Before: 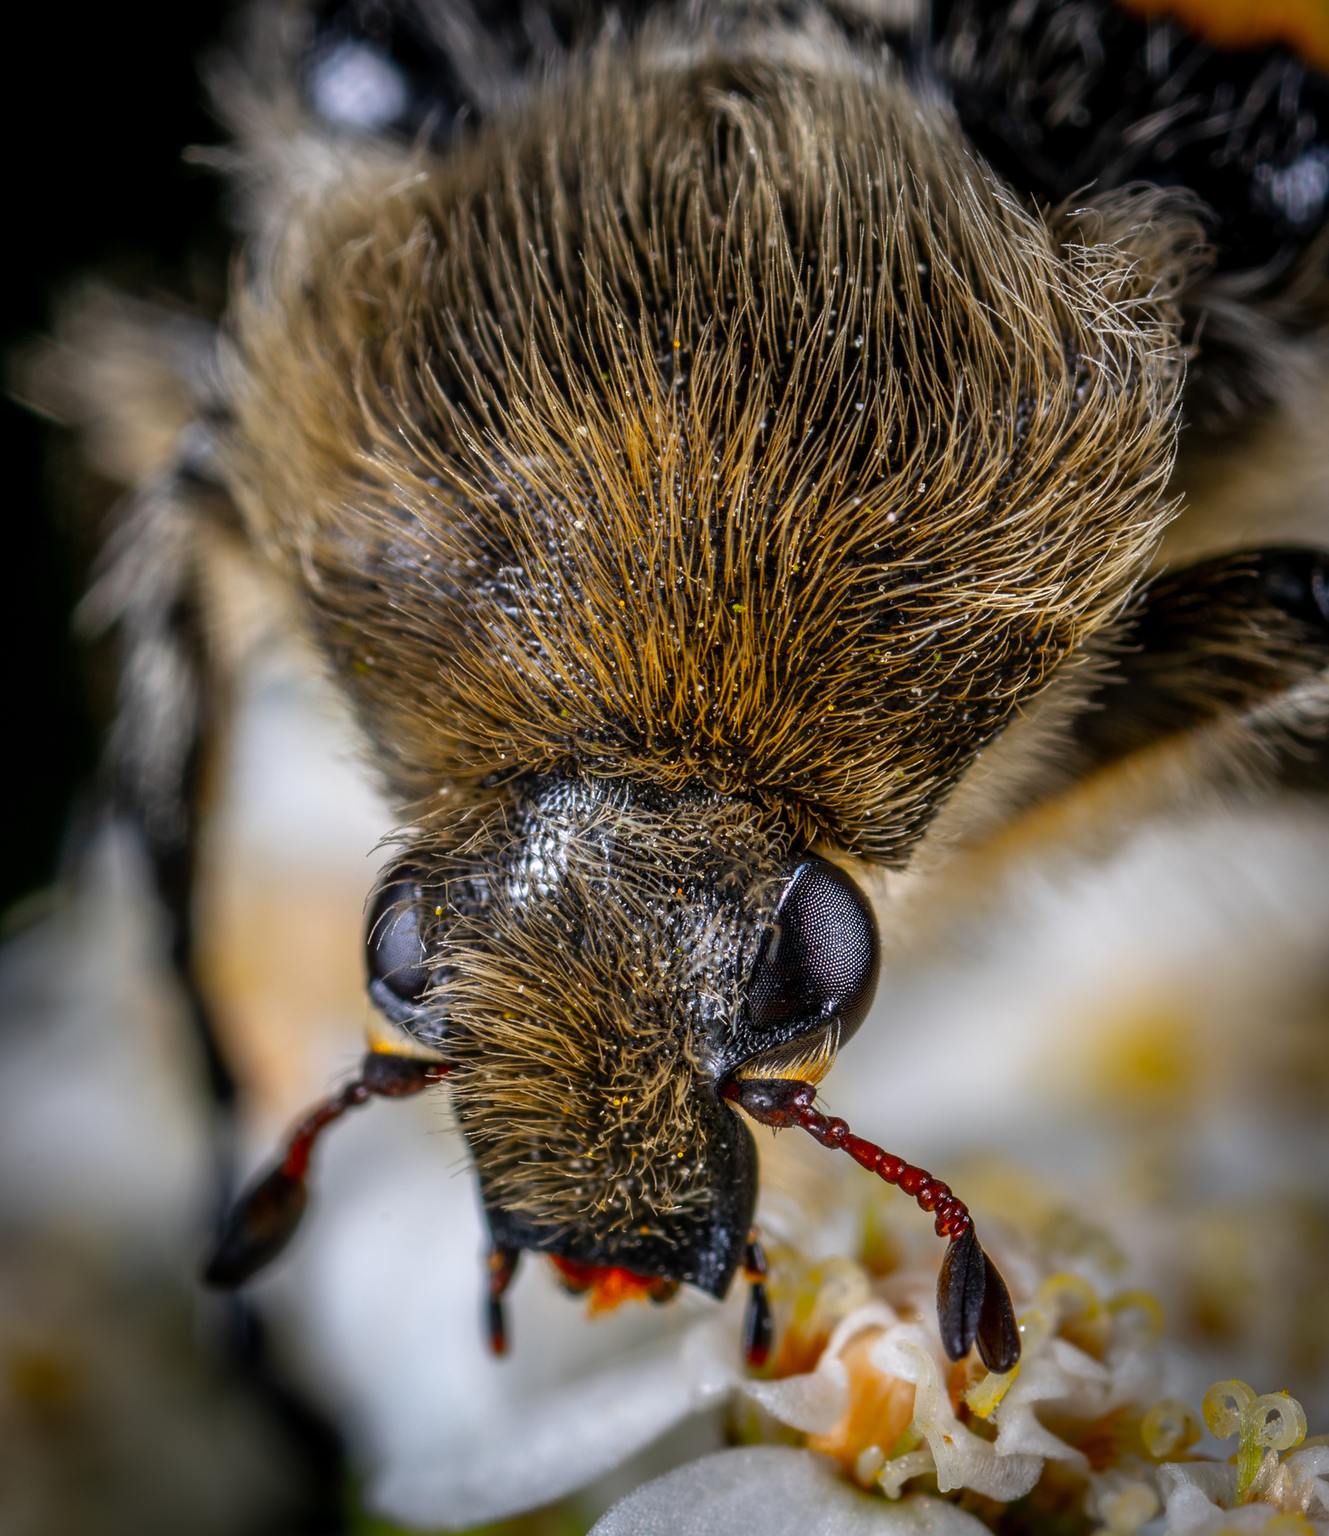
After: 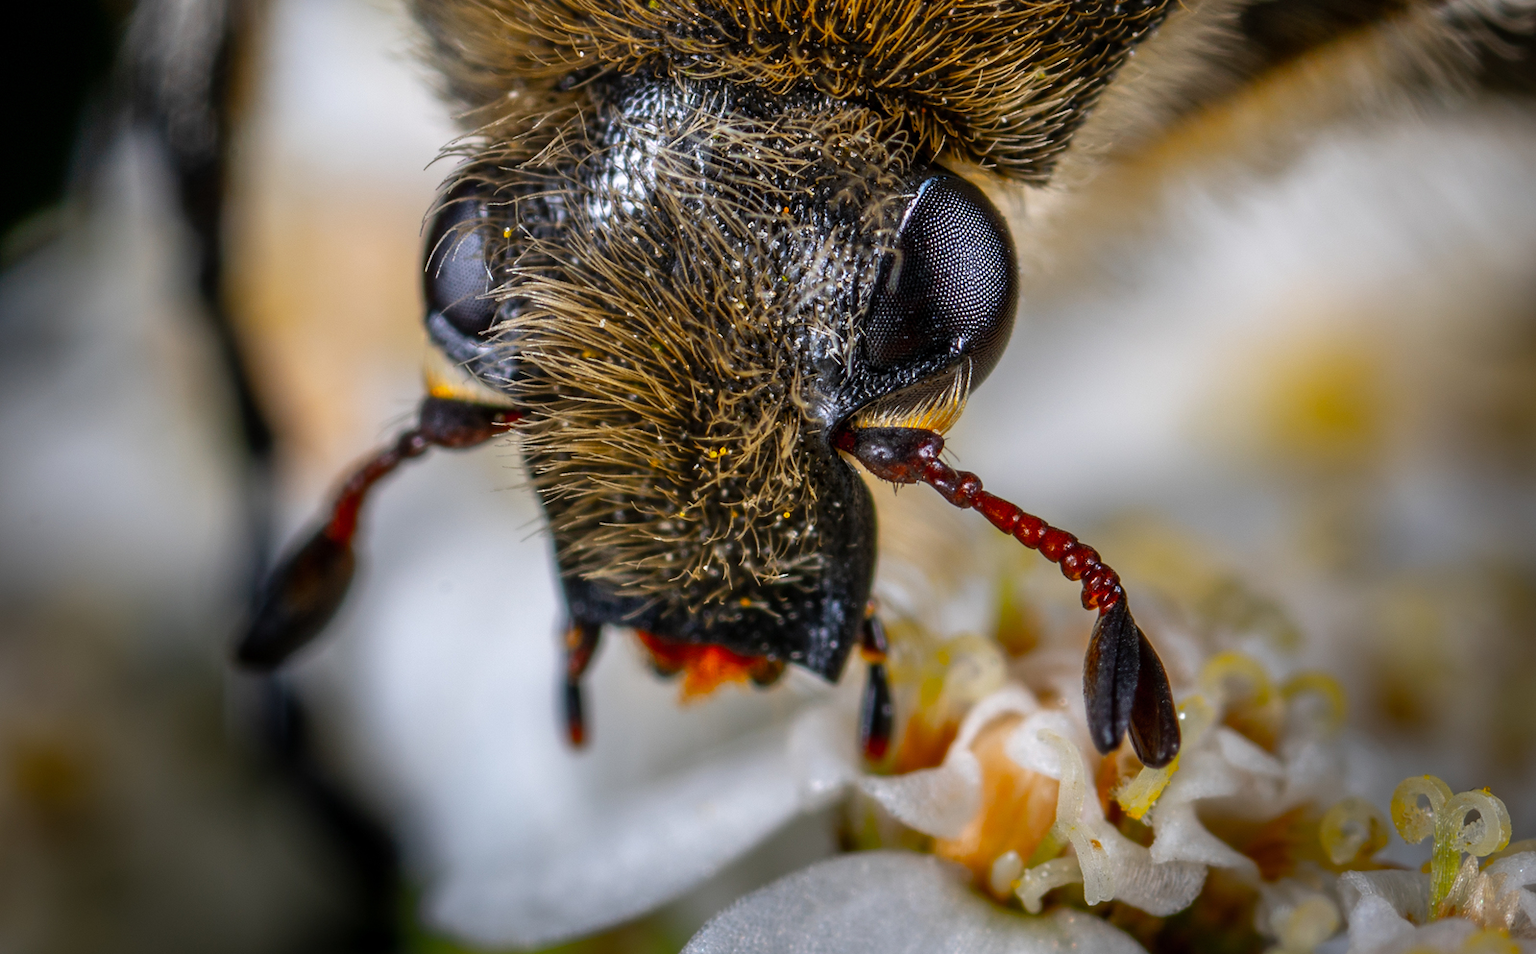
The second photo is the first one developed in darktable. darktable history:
crop and rotate: top 46.229%, right 0.052%
